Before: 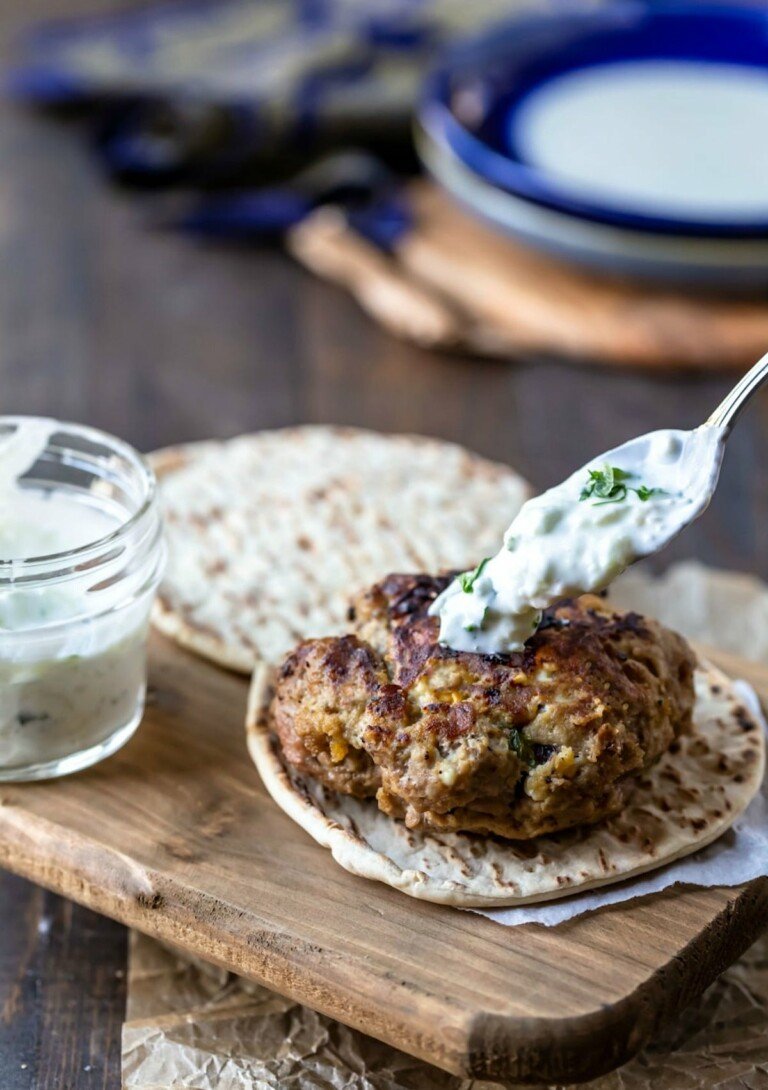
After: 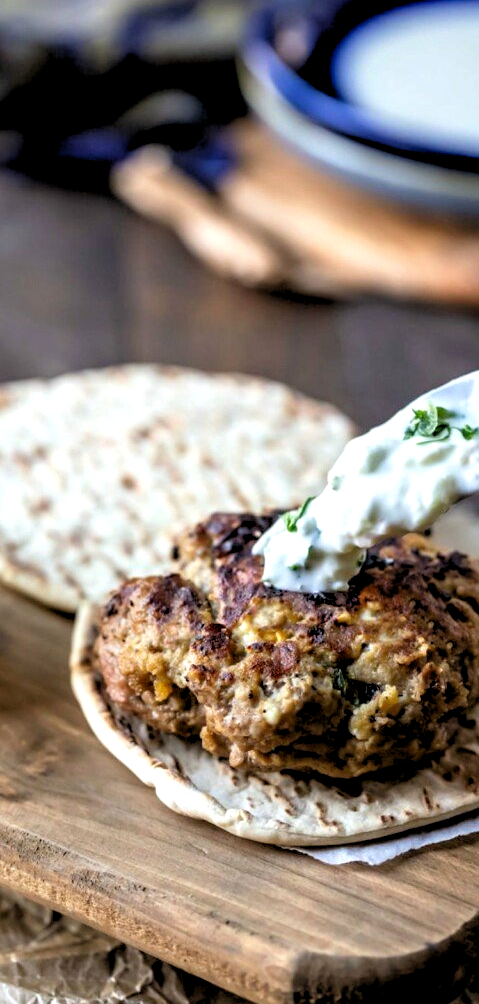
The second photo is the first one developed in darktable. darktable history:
crop and rotate: left 22.918%, top 5.629%, right 14.711%, bottom 2.247%
contrast equalizer: octaves 7, y [[0.6 ×6], [0.55 ×6], [0 ×6], [0 ×6], [0 ×6]], mix 0.2
rgb levels: levels [[0.01, 0.419, 0.839], [0, 0.5, 1], [0, 0.5, 1]]
